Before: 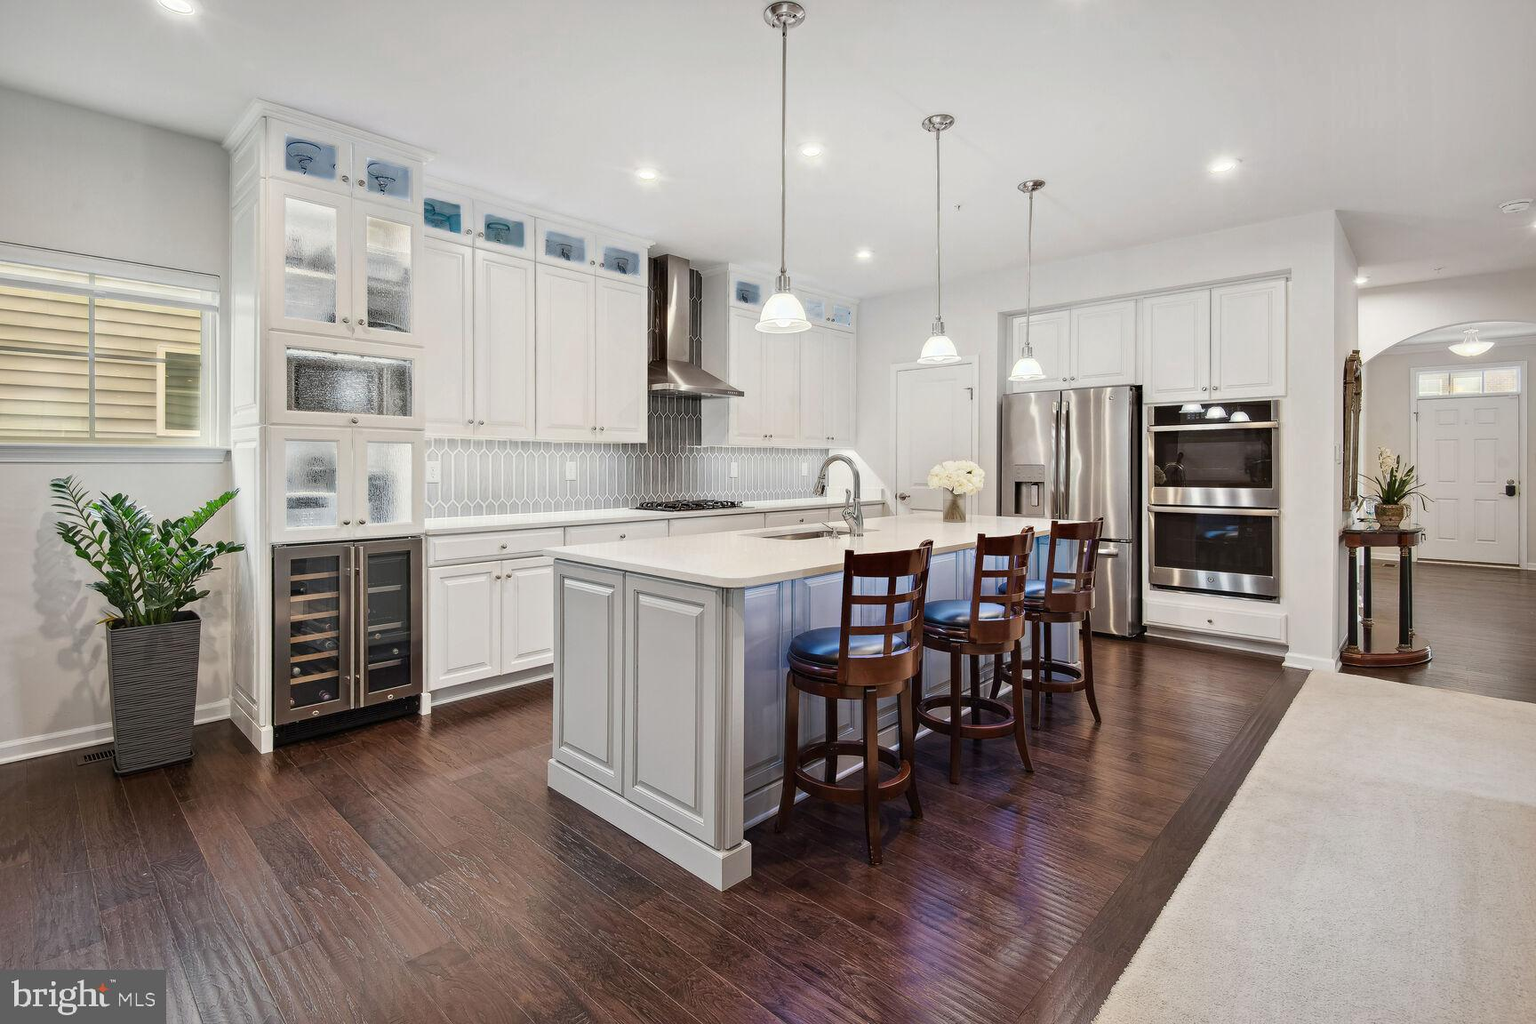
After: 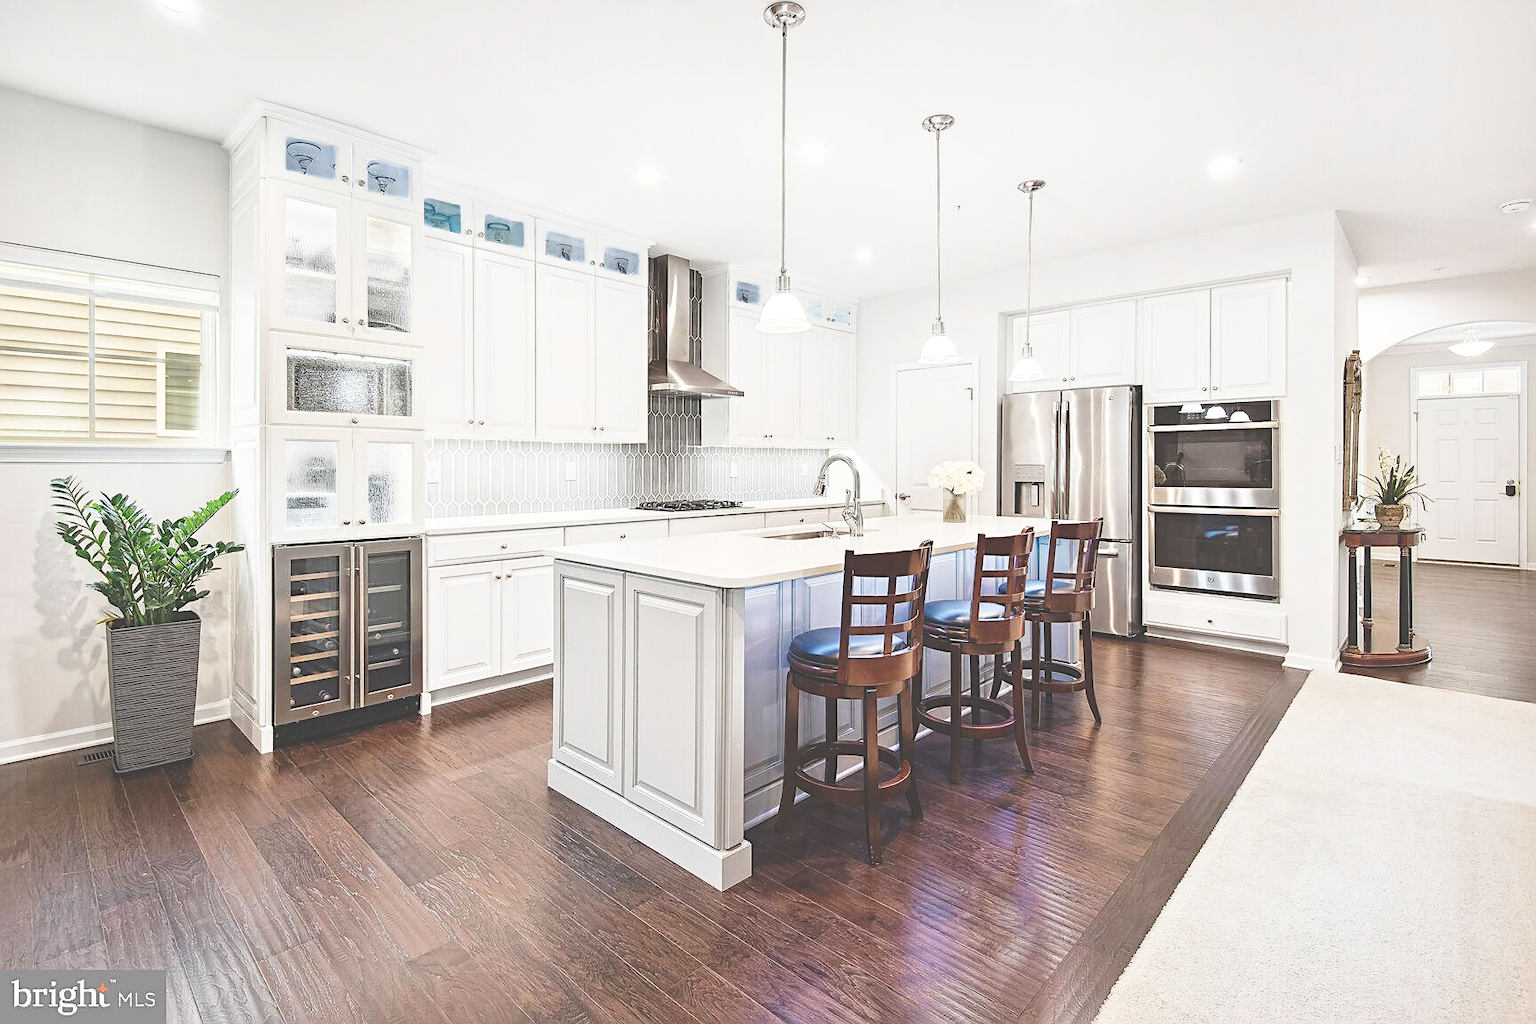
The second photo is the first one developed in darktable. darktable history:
base curve: curves: ch0 [(0, 0) (0.036, 0.037) (0.121, 0.228) (0.46, 0.76) (0.859, 0.983) (1, 1)], preserve colors none
exposure: black level correction -0.041, exposure 0.061 EV, compensate highlight preservation false
sharpen: on, module defaults
